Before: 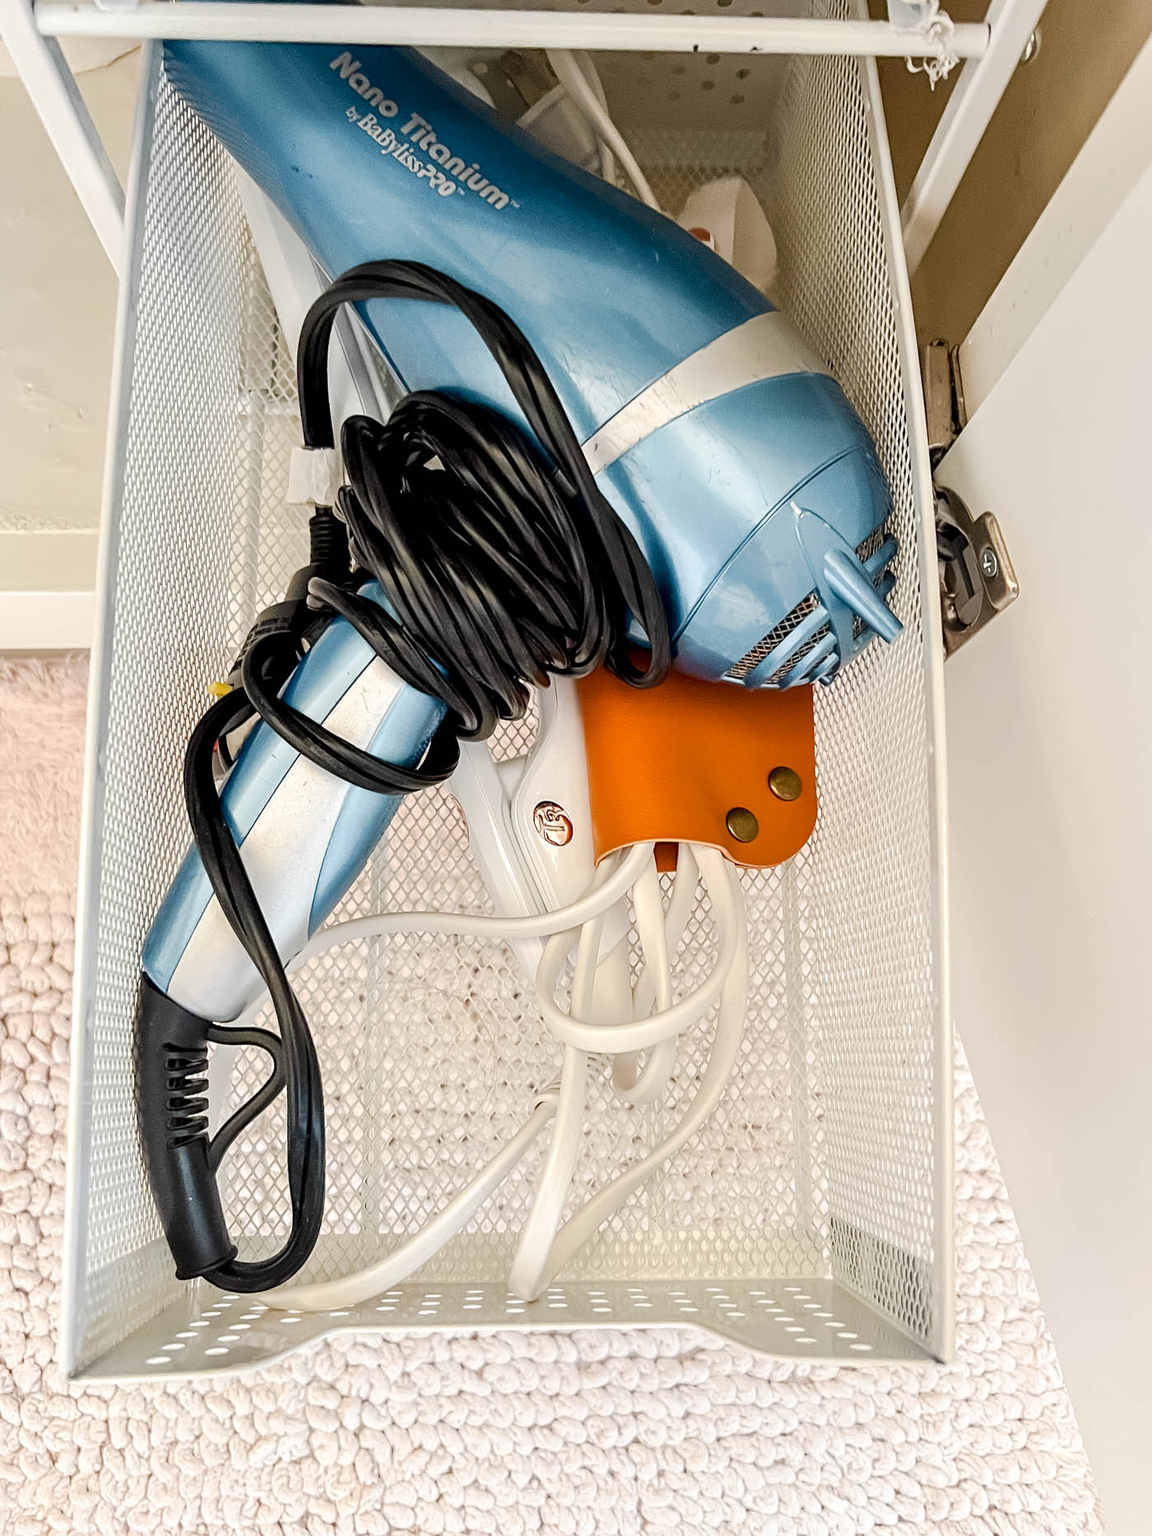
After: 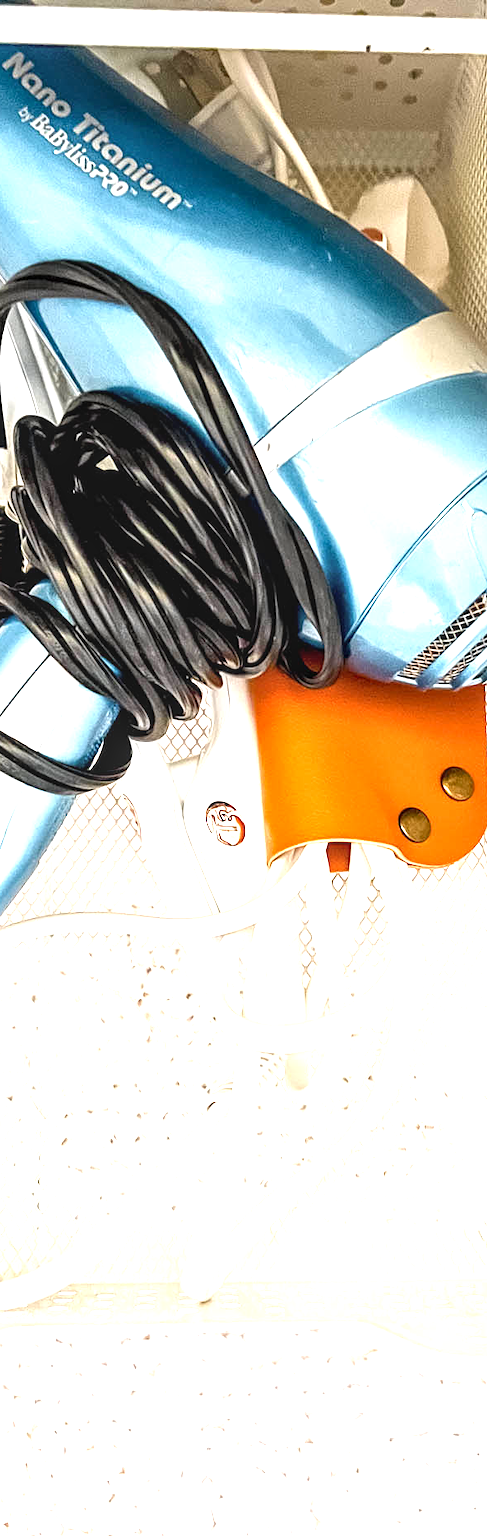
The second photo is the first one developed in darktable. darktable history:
local contrast: on, module defaults
crop: left 28.472%, right 29.113%
exposure: black level correction 0, exposure 1.365 EV, compensate highlight preservation false
